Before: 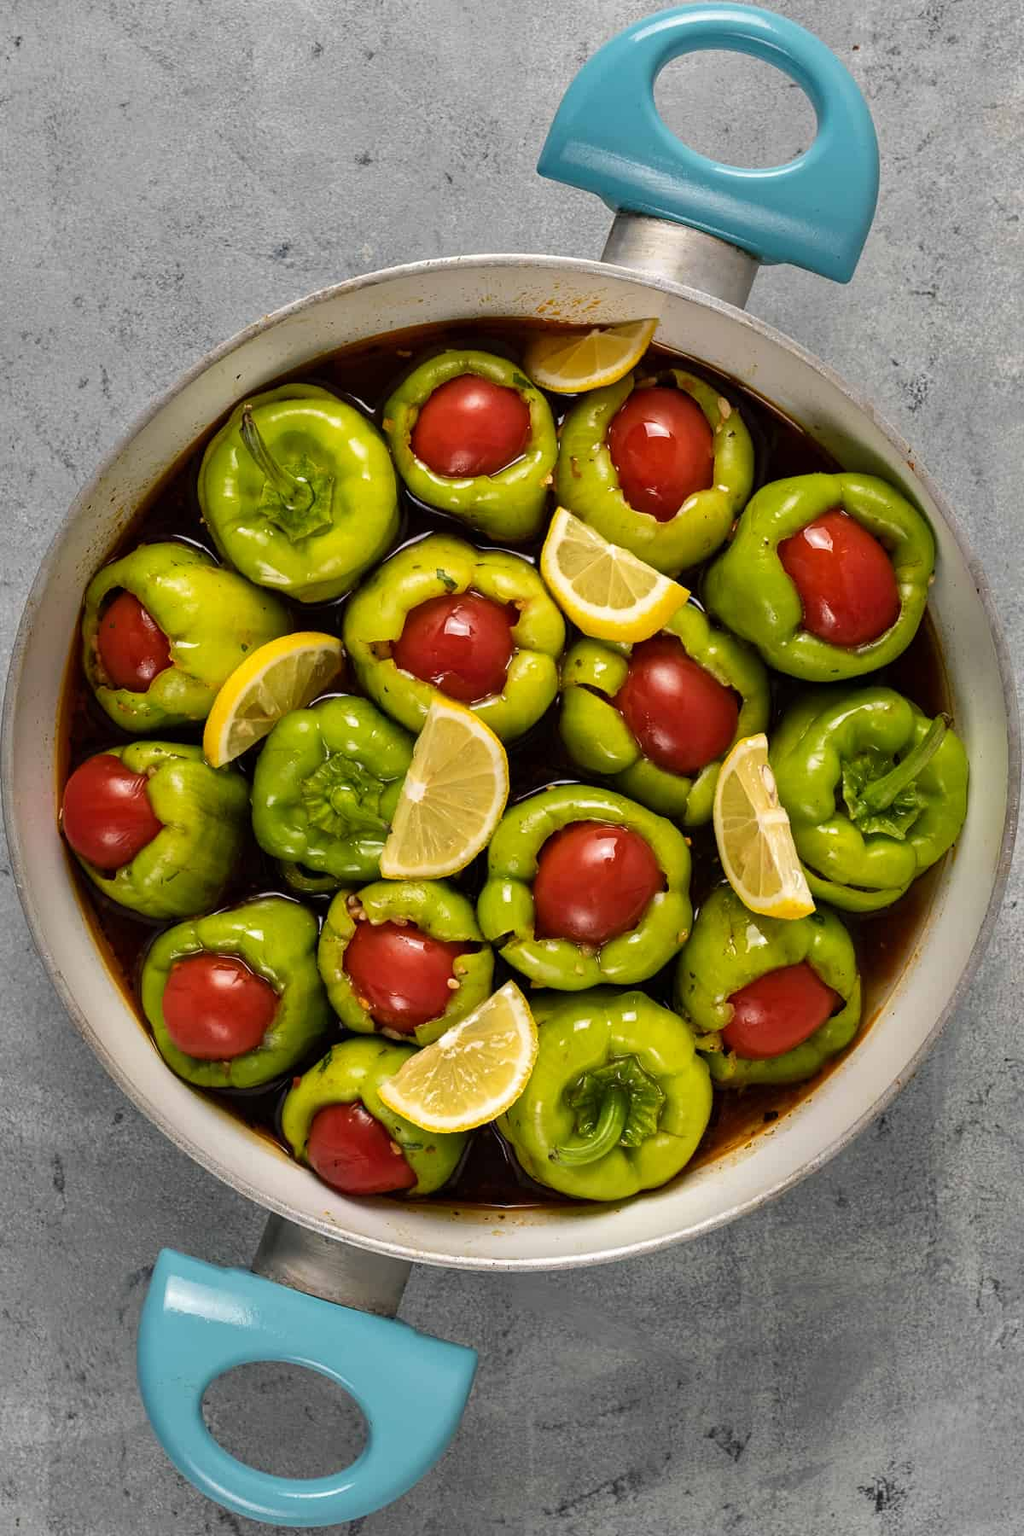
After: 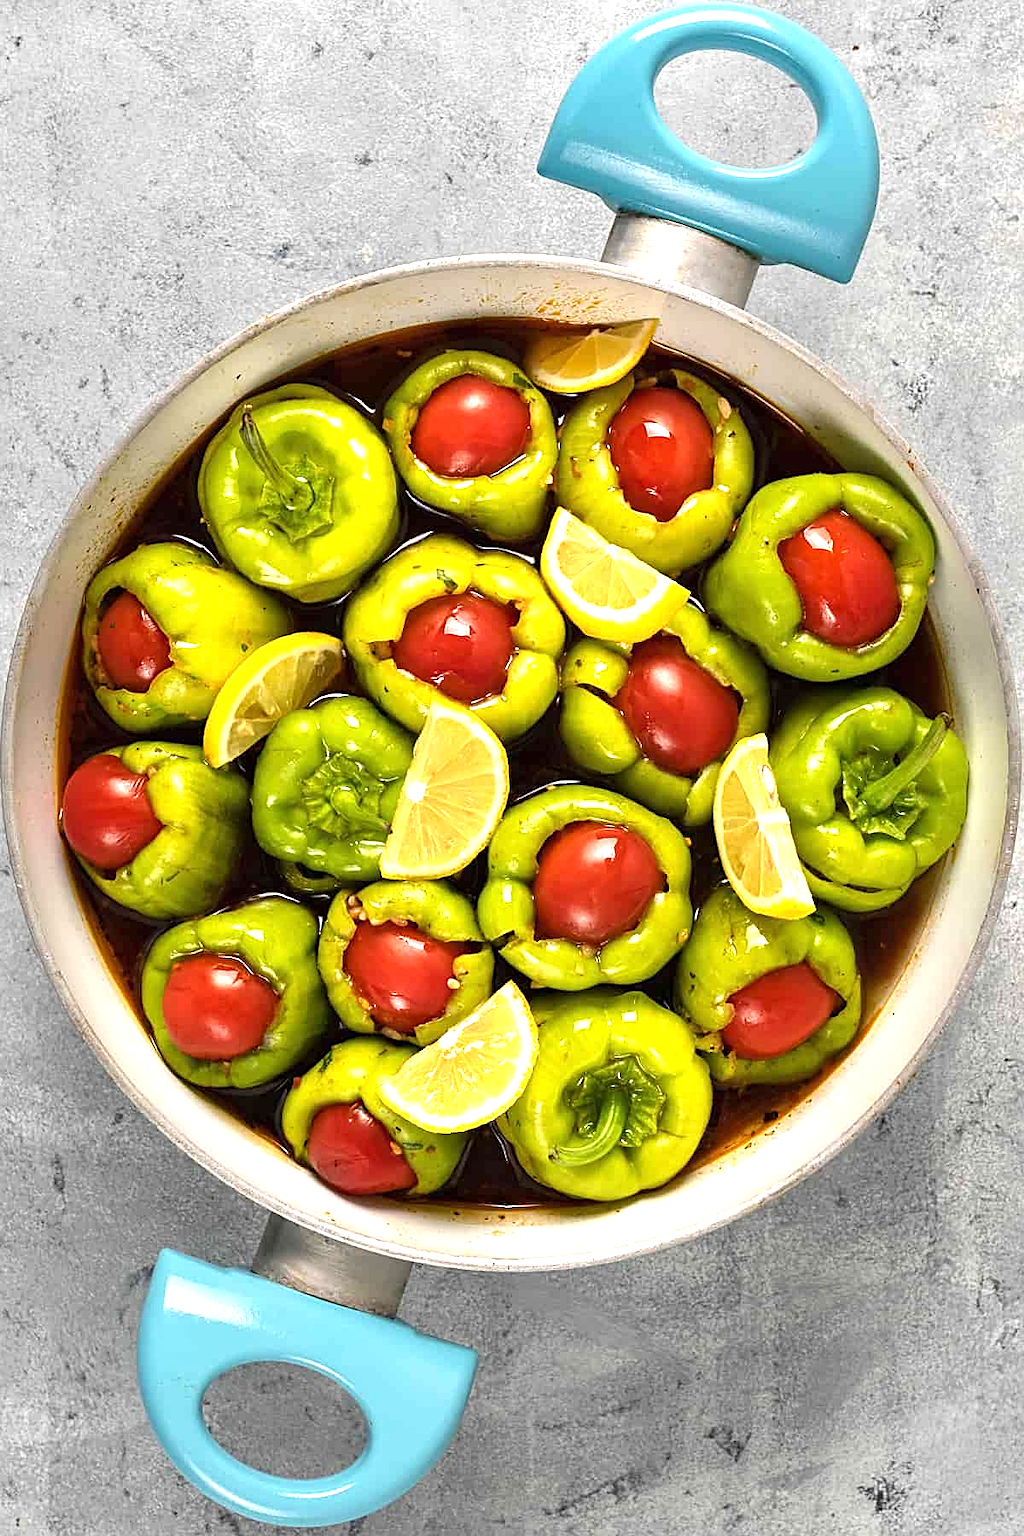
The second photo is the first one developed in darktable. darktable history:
sharpen: on, module defaults
exposure: black level correction 0, exposure 1.015 EV, compensate exposure bias true, compensate highlight preservation false
